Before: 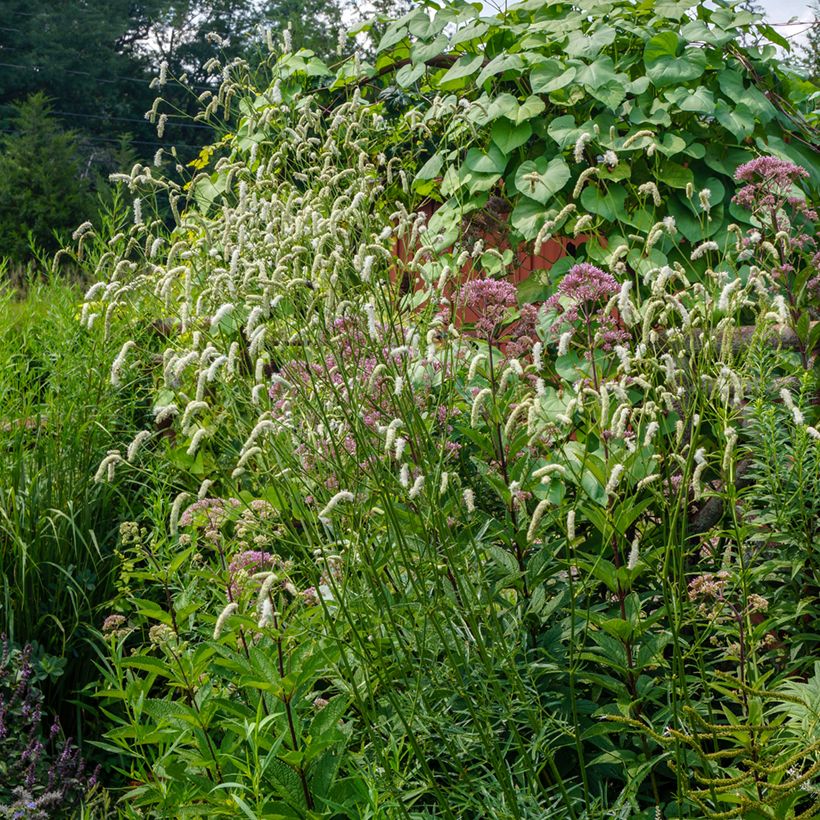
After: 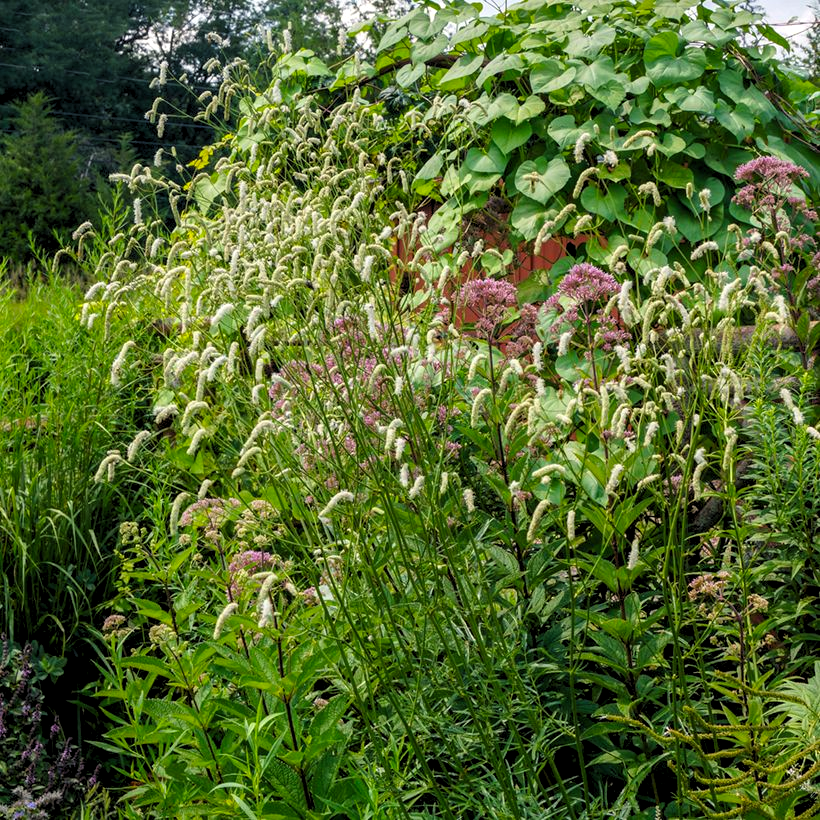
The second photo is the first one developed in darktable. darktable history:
color correction: highlights a* 0.816, highlights b* 2.78, saturation 1.1
levels: levels [0.073, 0.497, 0.972]
